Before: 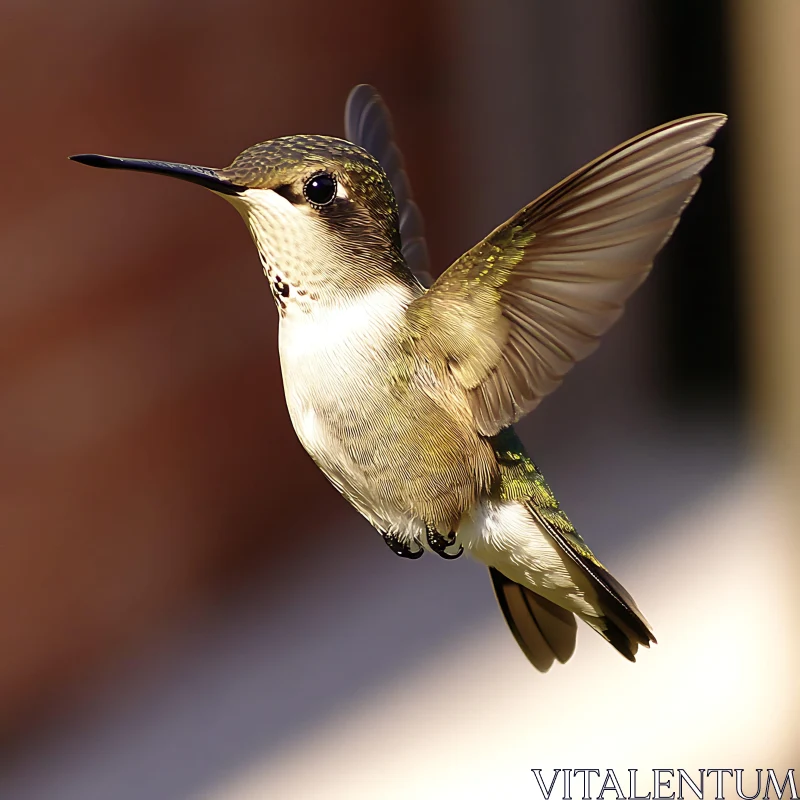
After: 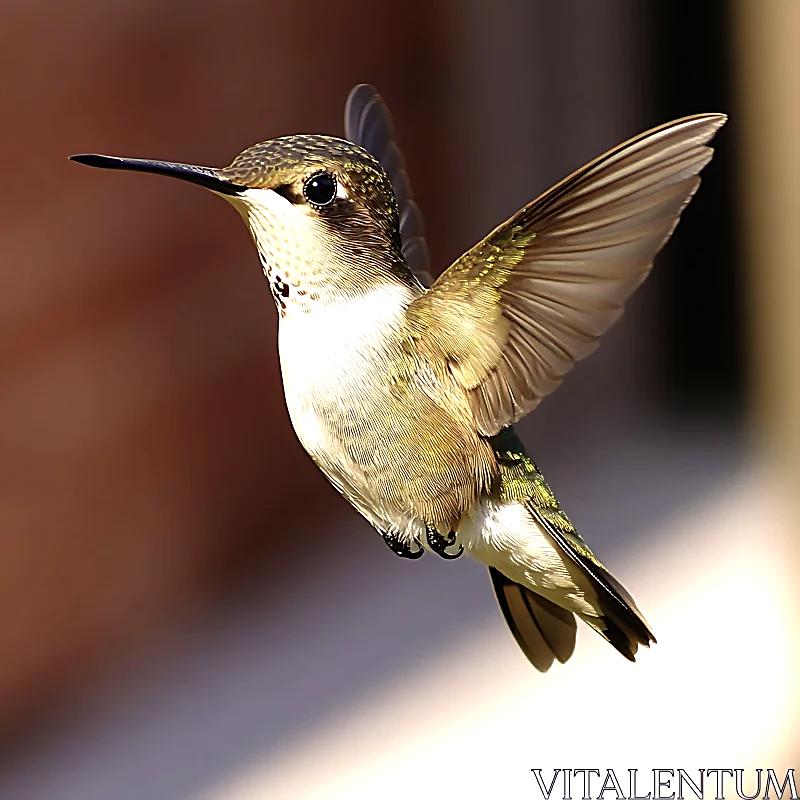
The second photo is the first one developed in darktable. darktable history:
sharpen: on, module defaults
tone equalizer: -8 EV -0.43 EV, -7 EV -0.4 EV, -6 EV -0.363 EV, -5 EV -0.246 EV, -3 EV 0.251 EV, -2 EV 0.321 EV, -1 EV 0.407 EV, +0 EV 0.401 EV
color correction: highlights b* -0.03
